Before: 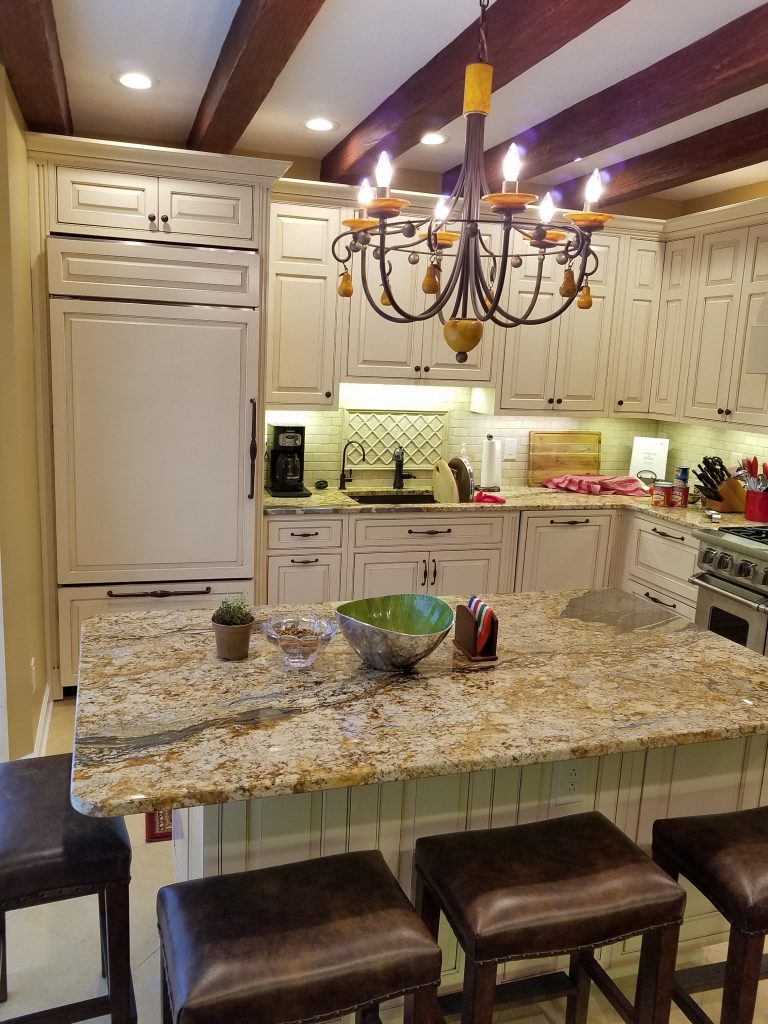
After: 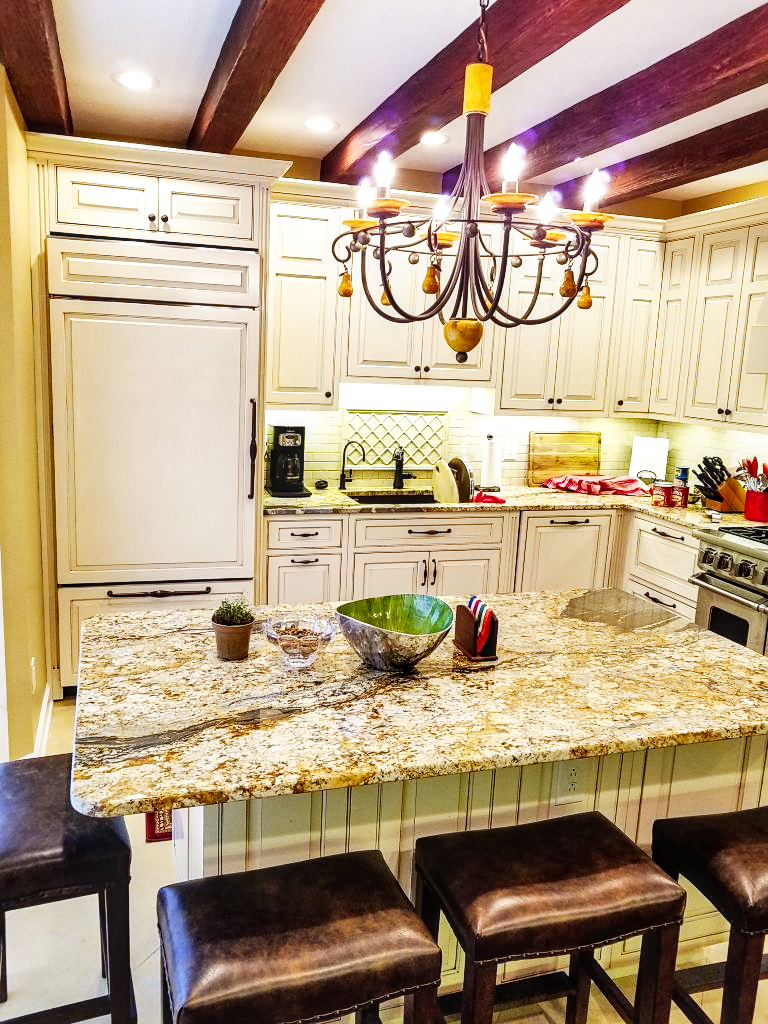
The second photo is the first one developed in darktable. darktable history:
shadows and highlights: shadows 32, highlights -32, soften with gaussian
local contrast: detail 130%
tone equalizer: -8 EV -0.002 EV, -7 EV 0.005 EV, -6 EV -0.009 EV, -5 EV 0.011 EV, -4 EV -0.012 EV, -3 EV 0.007 EV, -2 EV -0.062 EV, -1 EV -0.293 EV, +0 EV -0.582 EV, smoothing diameter 2%, edges refinement/feathering 20, mask exposure compensation -1.57 EV, filter diffusion 5
base curve: curves: ch0 [(0, 0) (0.007, 0.004) (0.027, 0.03) (0.046, 0.07) (0.207, 0.54) (0.442, 0.872) (0.673, 0.972) (1, 1)], preserve colors none
sharpen: amount 0.2
